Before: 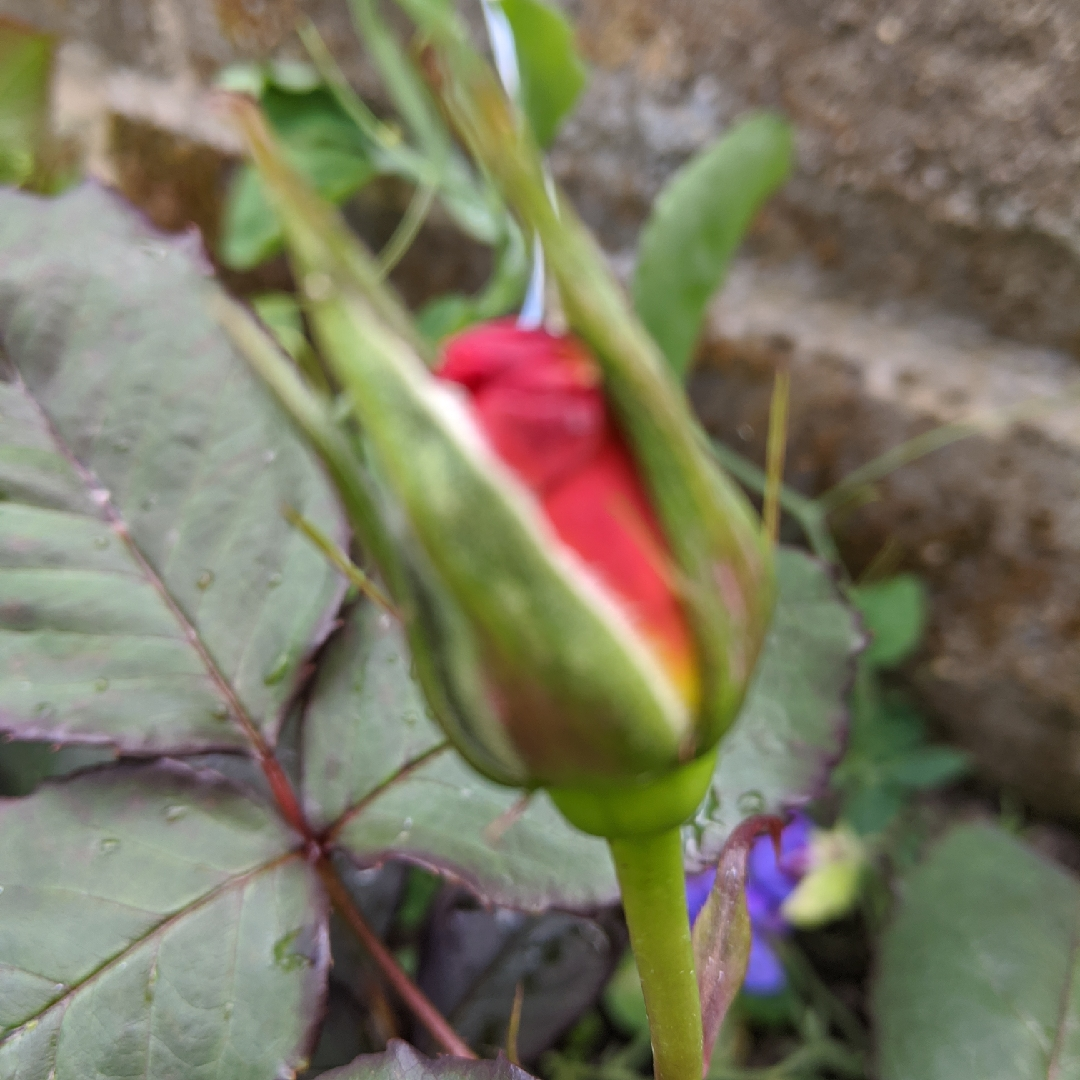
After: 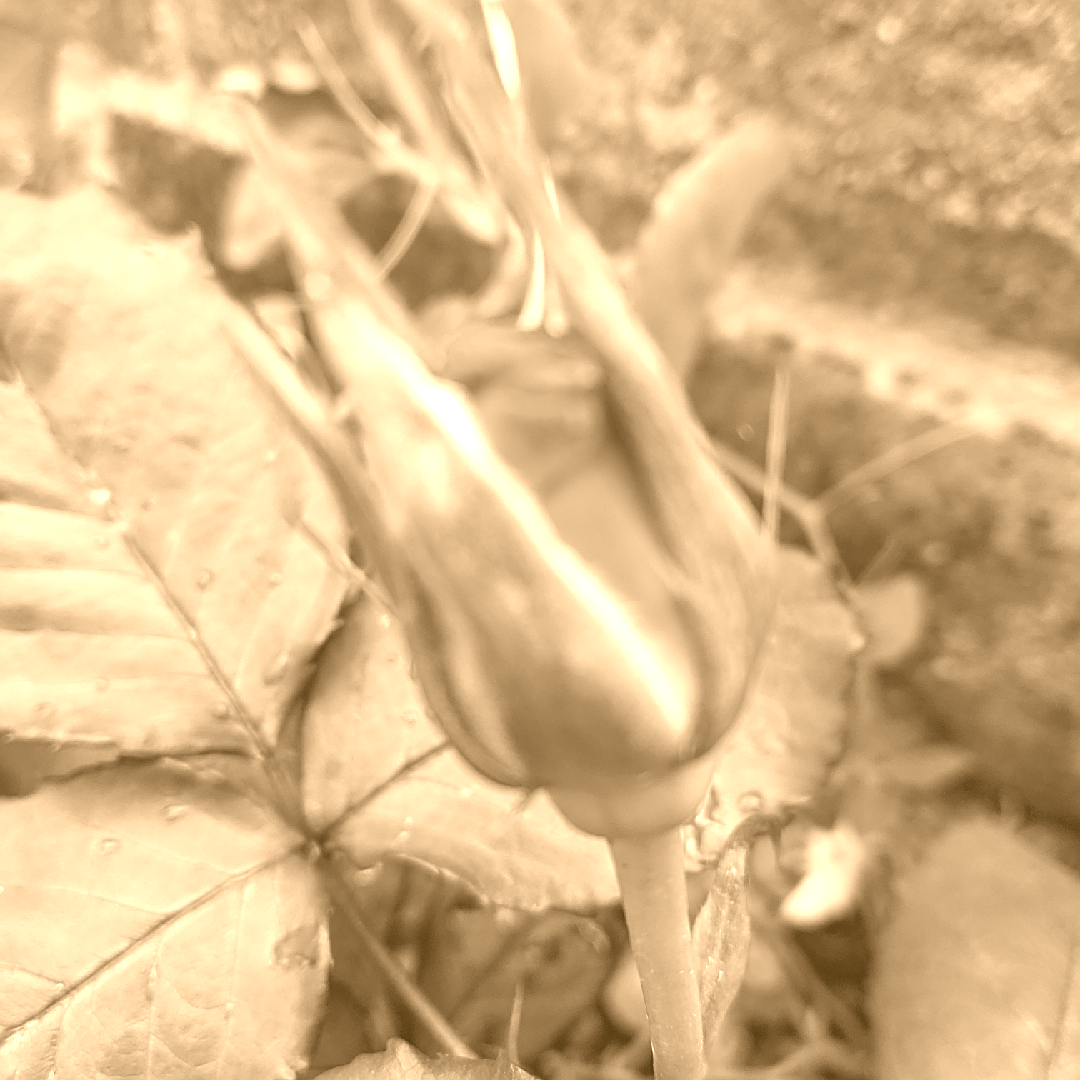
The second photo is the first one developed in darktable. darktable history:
colorize: hue 28.8°, source mix 100%
sharpen: on, module defaults
color balance: input saturation 100.43%, contrast fulcrum 14.22%, output saturation 70.41%
